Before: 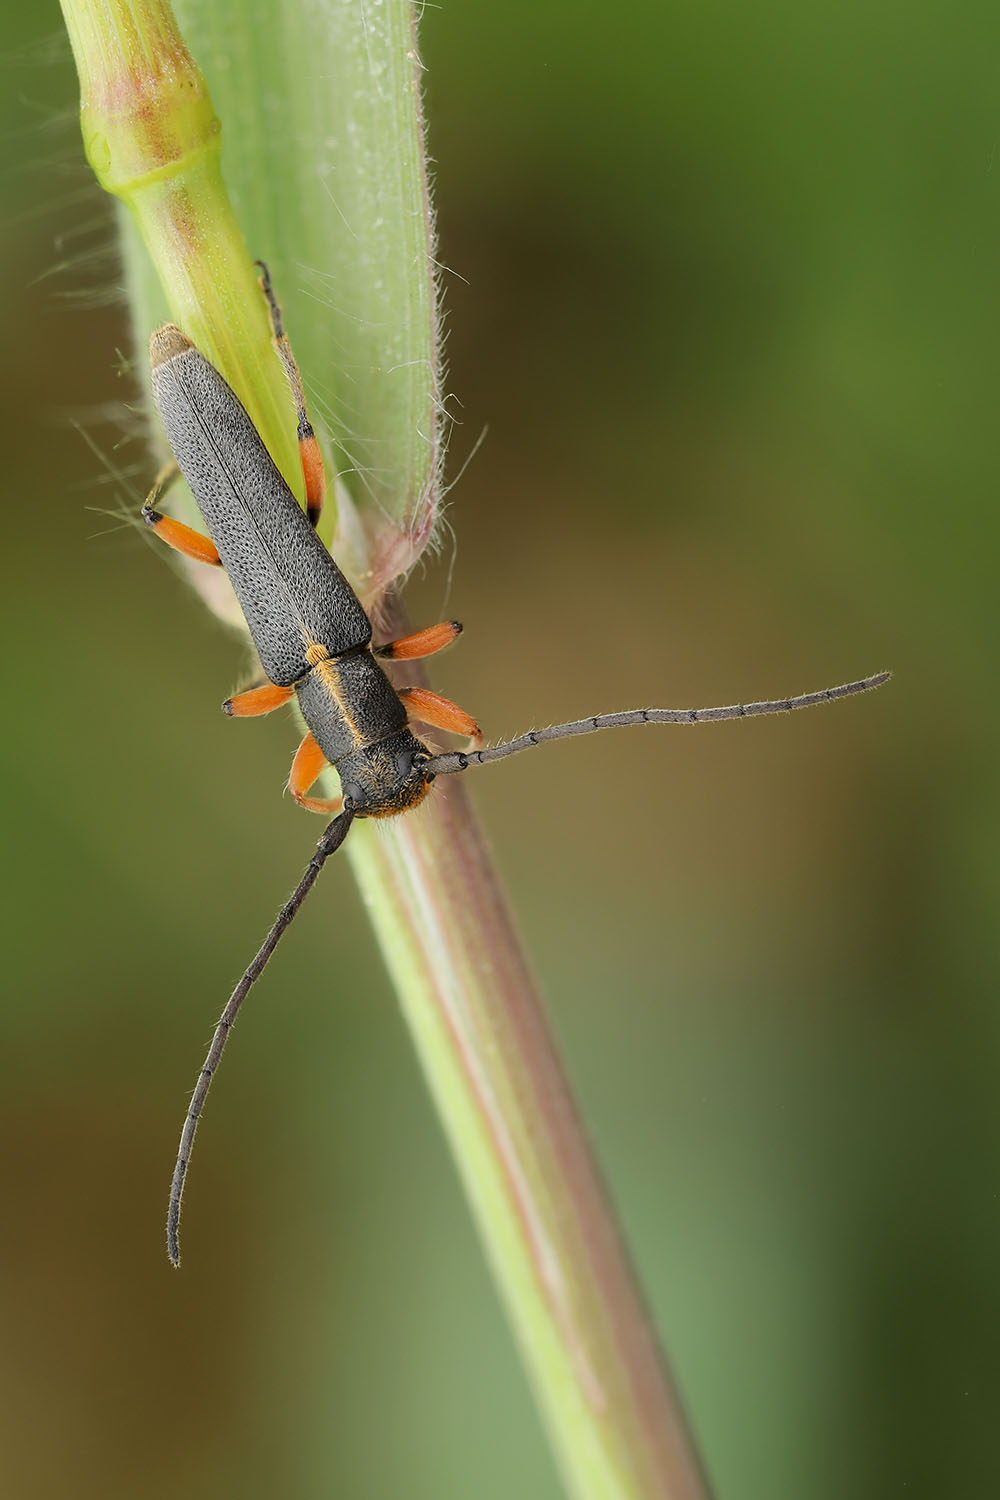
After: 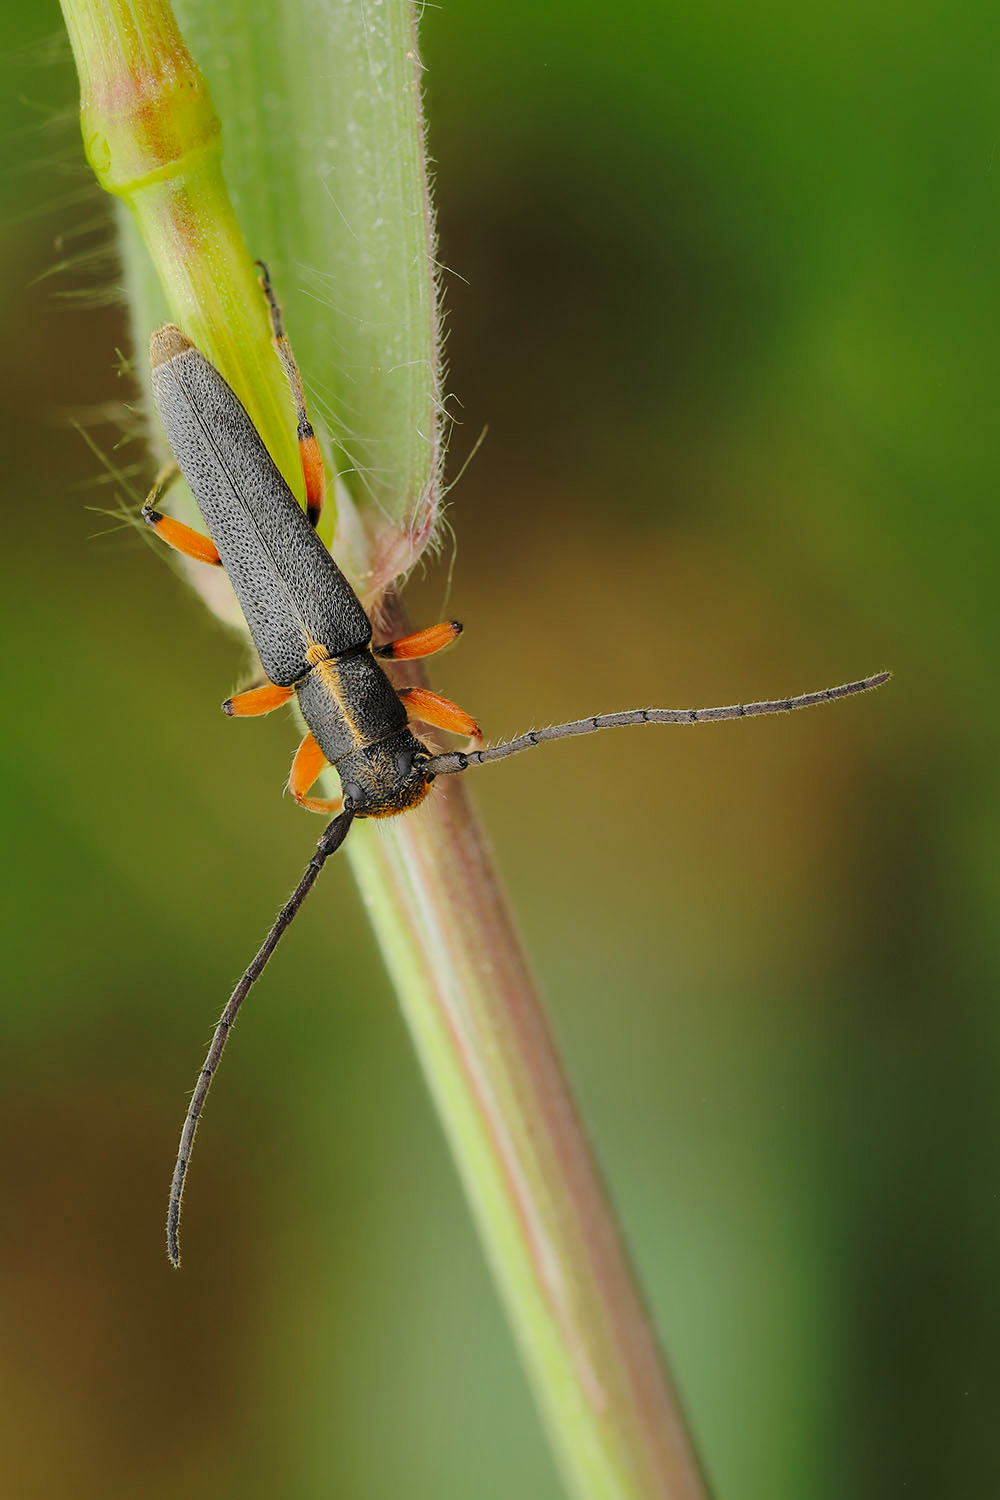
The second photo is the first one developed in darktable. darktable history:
levels: levels [0.018, 0.493, 1]
shadows and highlights: shadows 40, highlights -60
base curve: curves: ch0 [(0, 0) (0.073, 0.04) (0.157, 0.139) (0.492, 0.492) (0.758, 0.758) (1, 1)], preserve colors none
